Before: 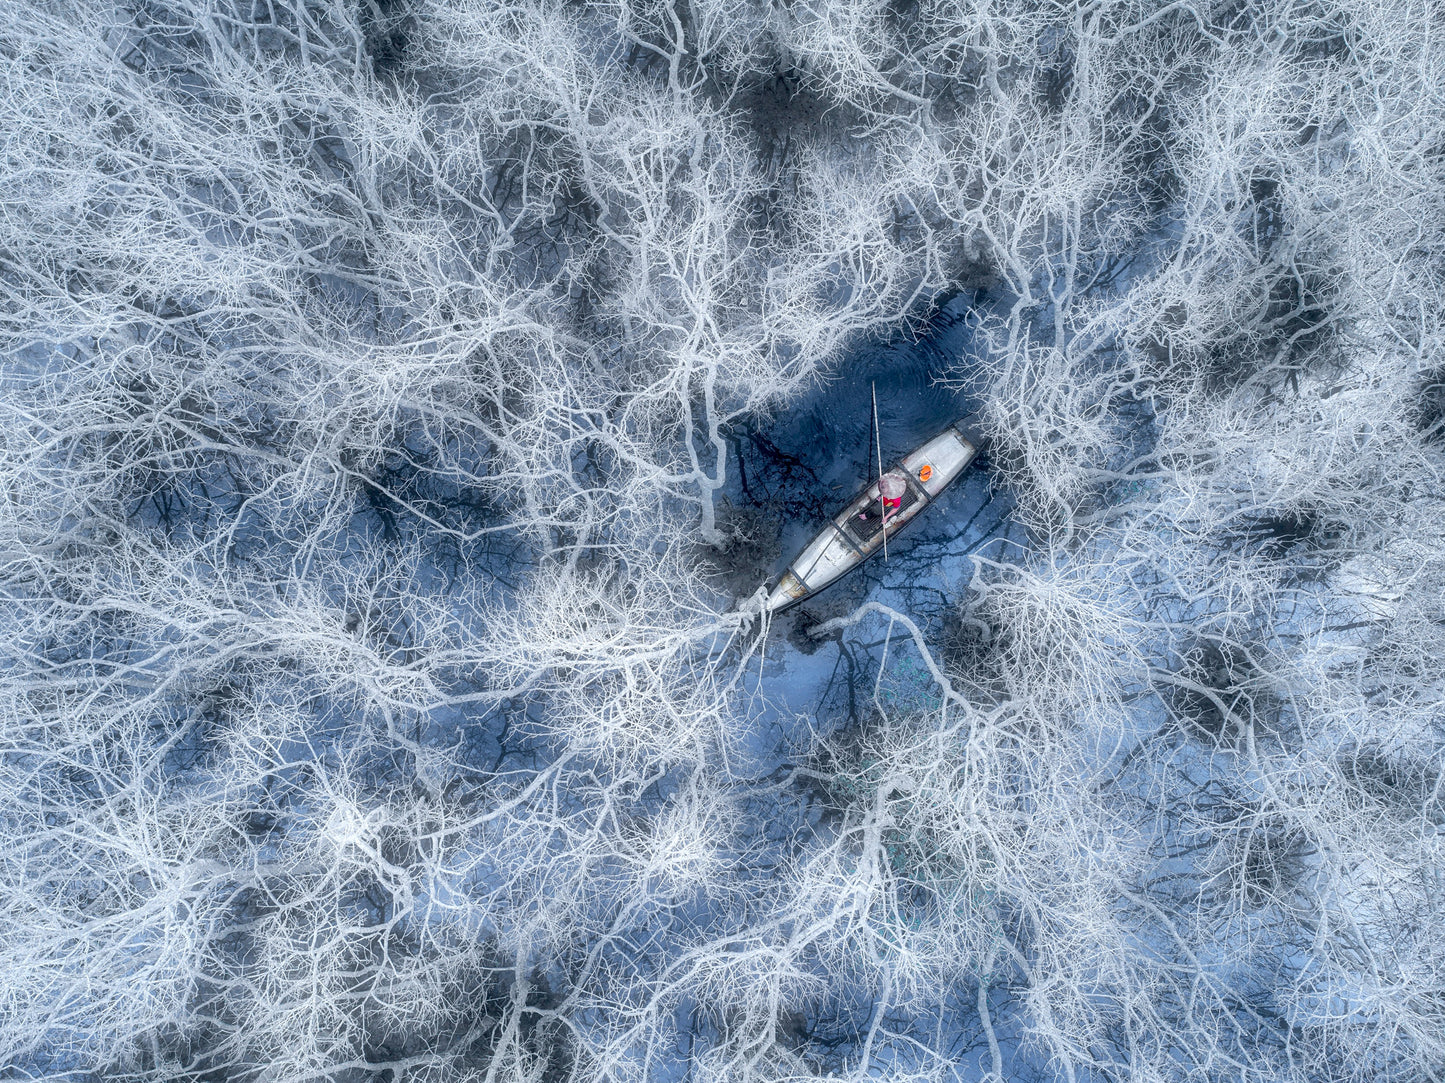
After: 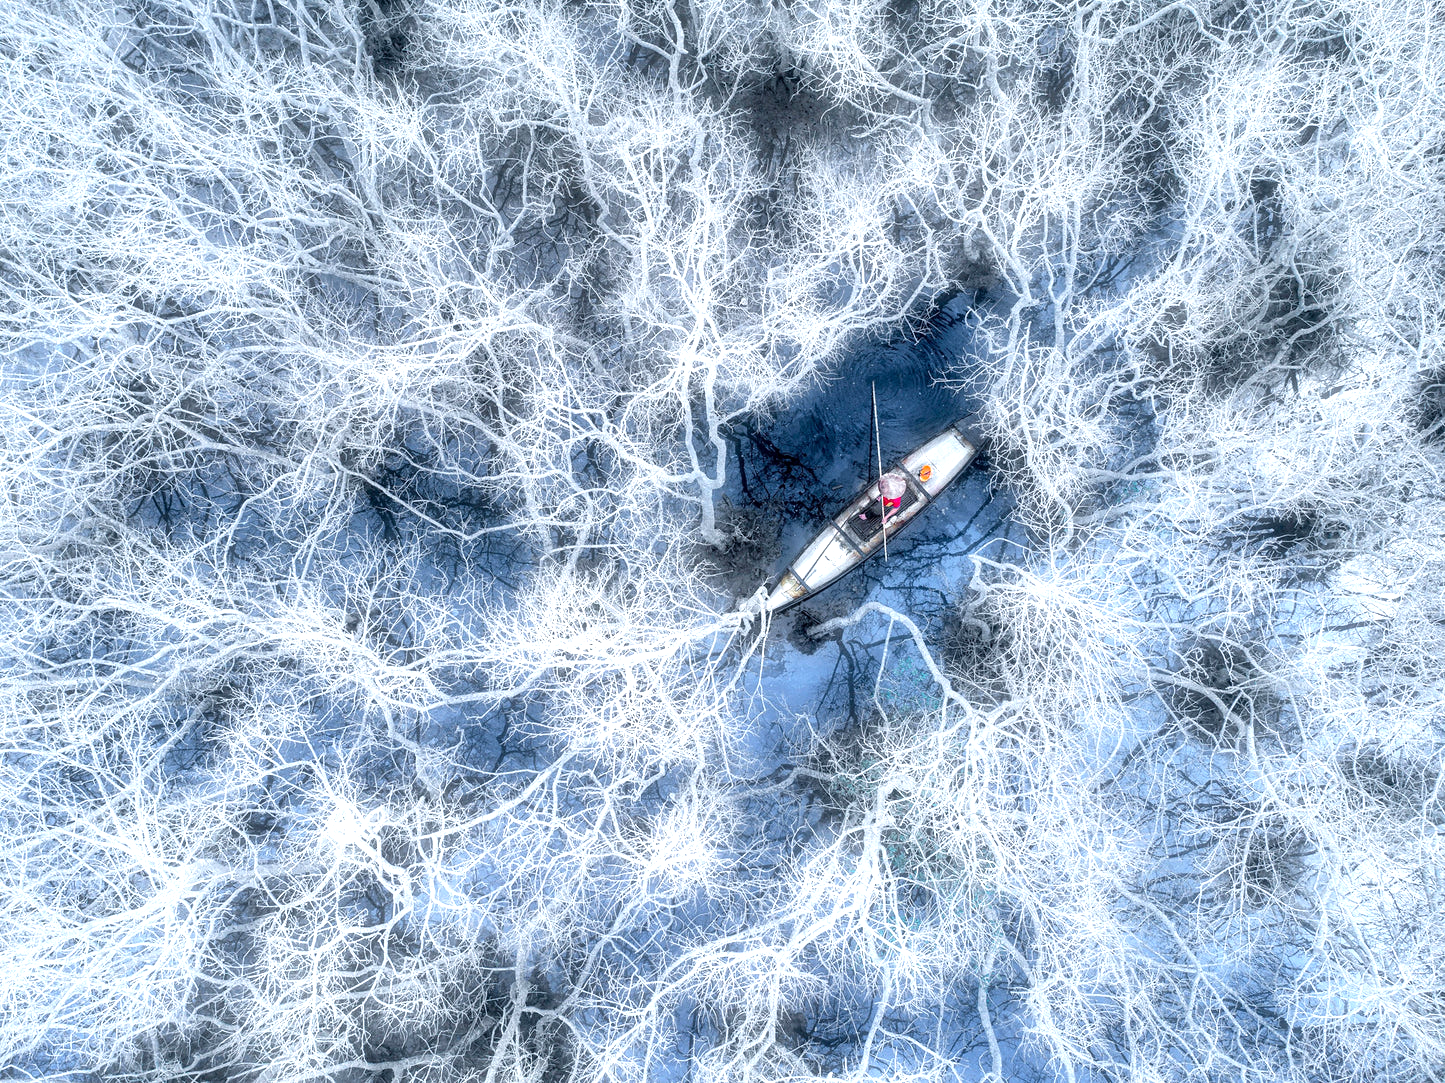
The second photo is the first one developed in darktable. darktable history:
tone equalizer: -8 EV -0.776 EV, -7 EV -0.731 EV, -6 EV -0.586 EV, -5 EV -0.37 EV, -3 EV 0.399 EV, -2 EV 0.6 EV, -1 EV 0.682 EV, +0 EV 0.77 EV
